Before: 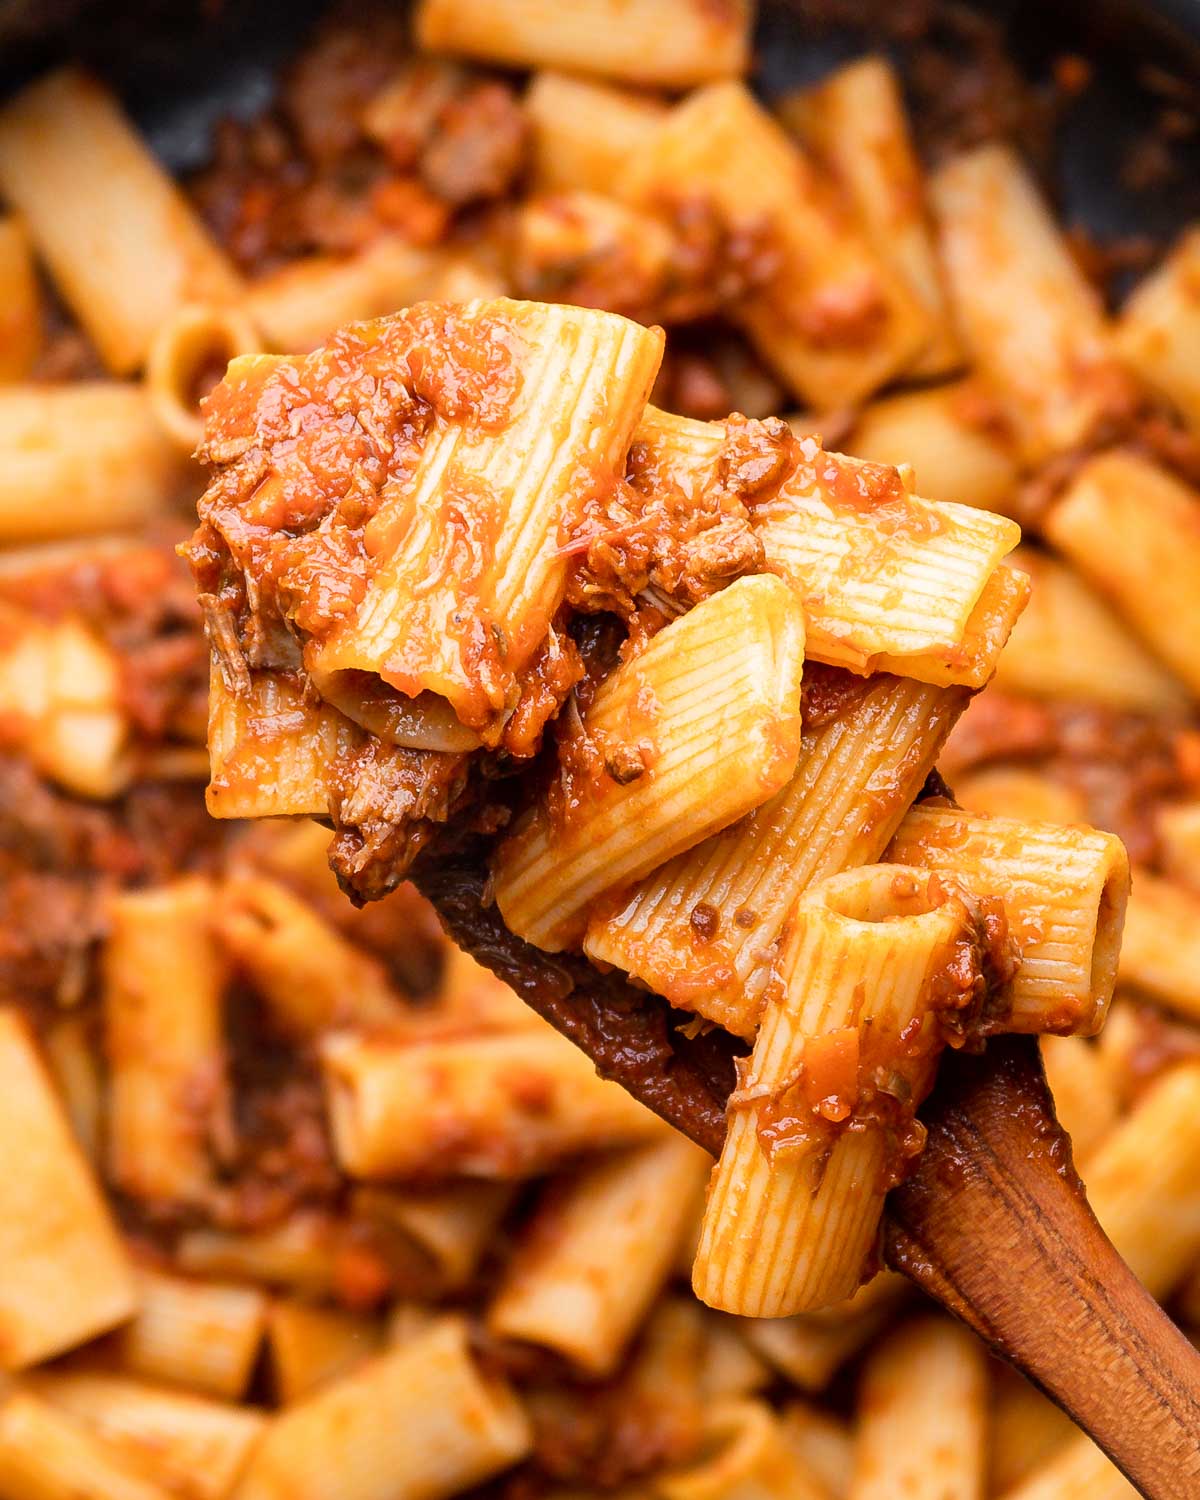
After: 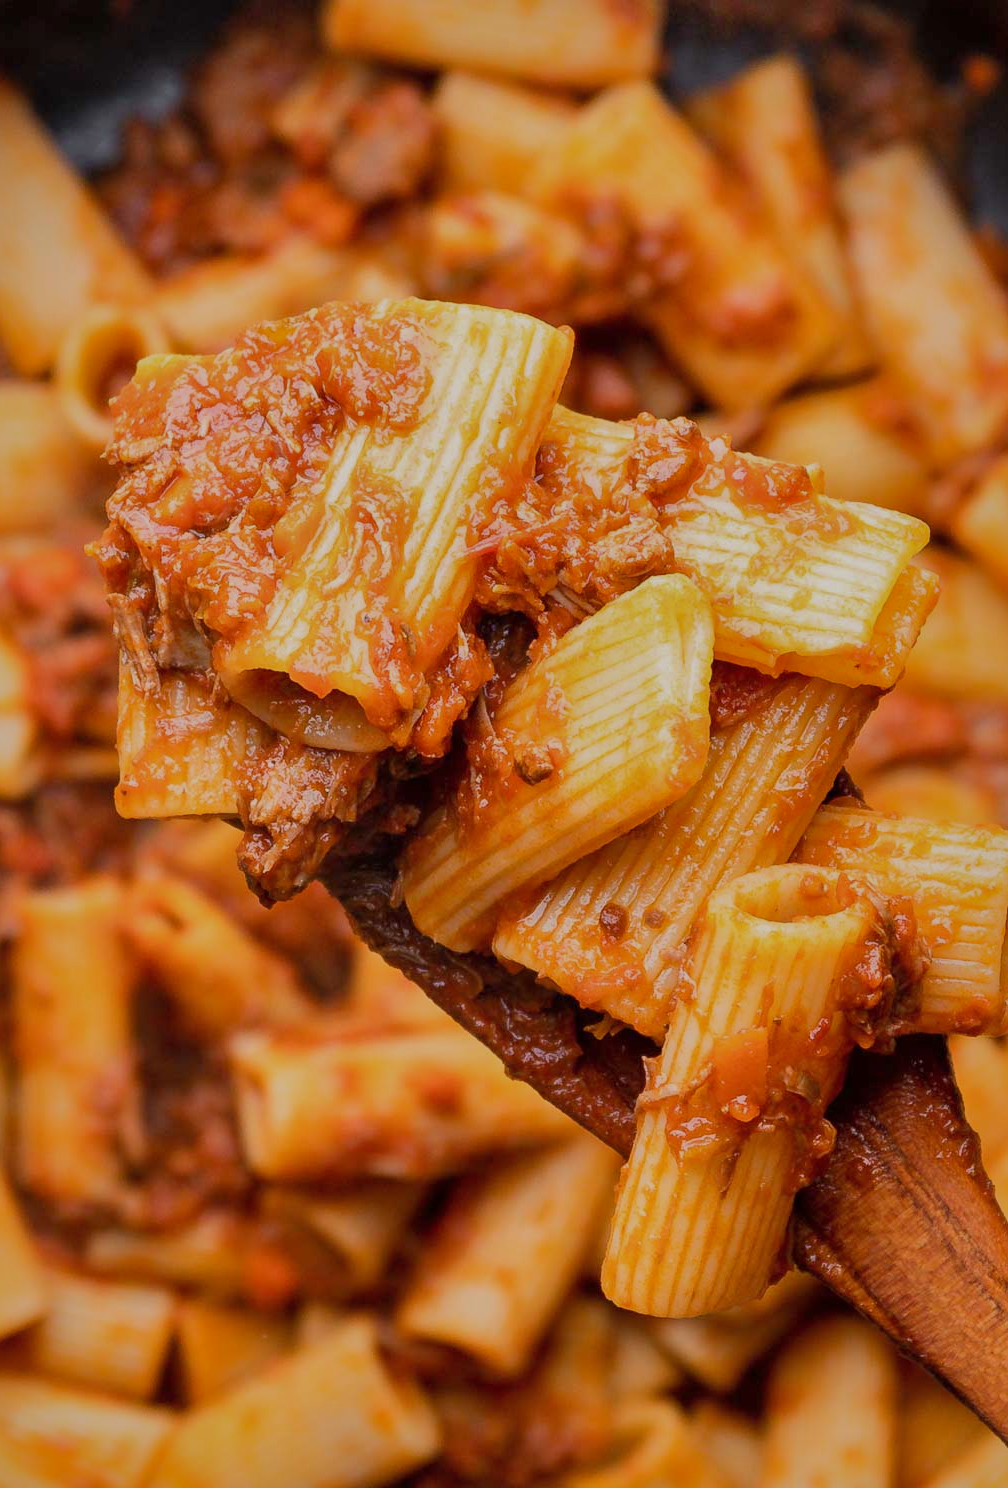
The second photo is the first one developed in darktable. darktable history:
shadows and highlights: shadows 25, highlights -70
tone equalizer: -8 EV 0.25 EV, -7 EV 0.417 EV, -6 EV 0.417 EV, -5 EV 0.25 EV, -3 EV -0.25 EV, -2 EV -0.417 EV, -1 EV -0.417 EV, +0 EV -0.25 EV, edges refinement/feathering 500, mask exposure compensation -1.57 EV, preserve details guided filter
crop: left 7.598%, right 7.873%
